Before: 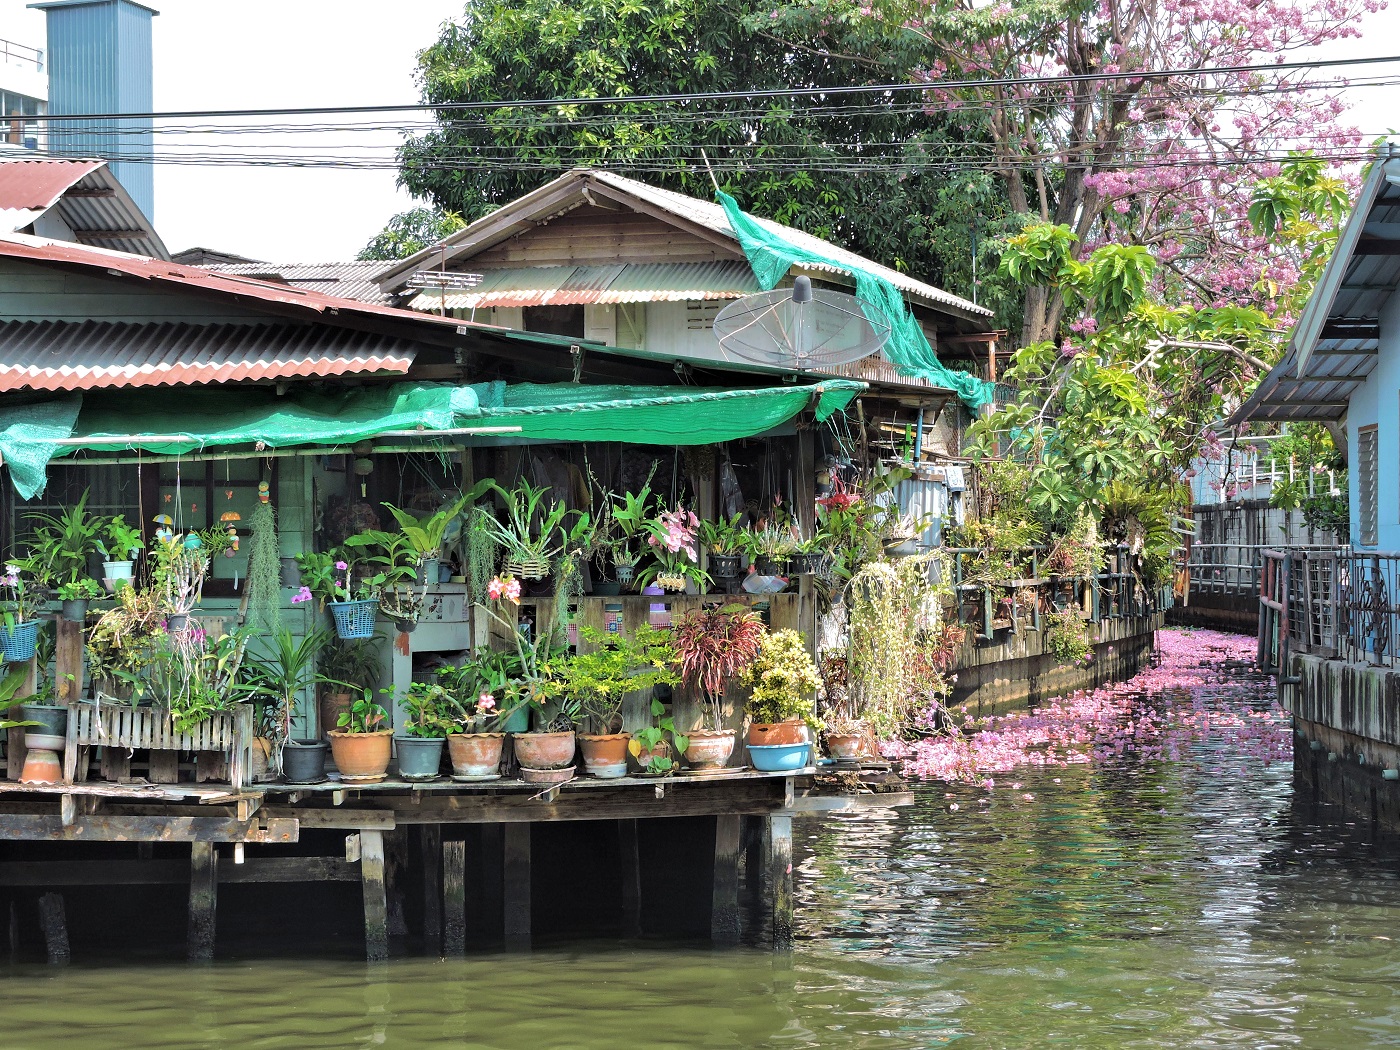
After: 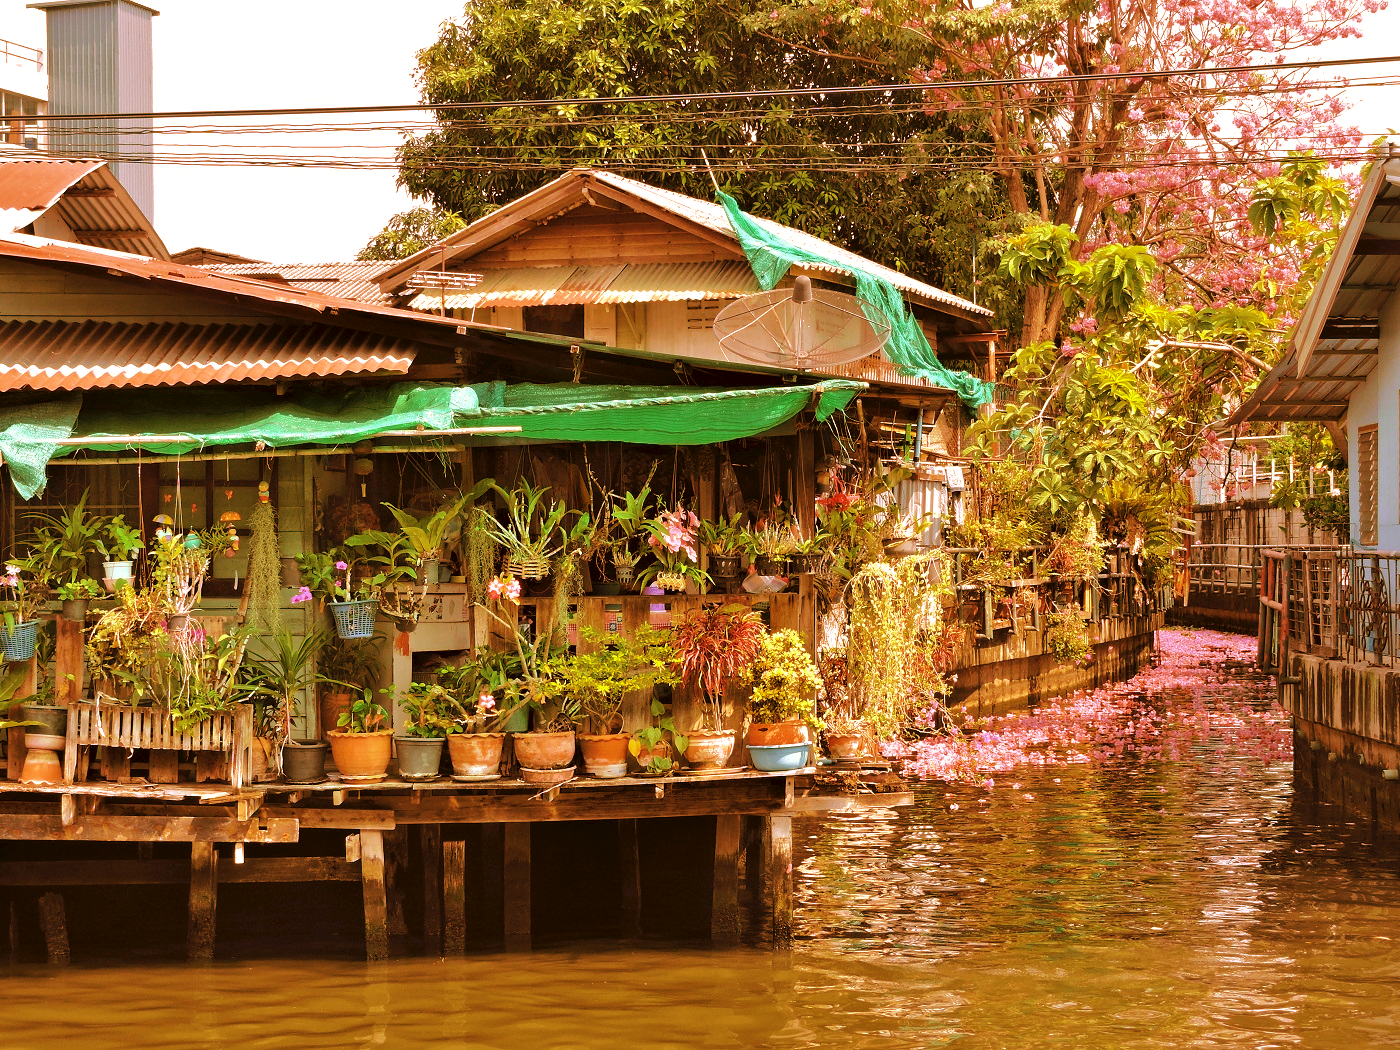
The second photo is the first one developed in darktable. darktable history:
tone curve: curves: ch0 [(0, 0) (0.003, 0.032) (0.011, 0.034) (0.025, 0.039) (0.044, 0.055) (0.069, 0.078) (0.1, 0.111) (0.136, 0.147) (0.177, 0.191) (0.224, 0.238) (0.277, 0.291) (0.335, 0.35) (0.399, 0.41) (0.468, 0.48) (0.543, 0.547) (0.623, 0.621) (0.709, 0.699) (0.801, 0.789) (0.898, 0.884) (1, 1)], preserve colors none
color look up table: target L [100.5, 99.48, 98.47, 93.86, 89.52, 87.47, 80.82, 75.18, 69.73, 69.01, 61.72, 64.22, 46.21, 41.11, 17.66, 67.91, 64.1, 66.6, 56.67, 52, 52.85, 42.12, 30.06, 33.43, 18.23, 96.7, 80, 73.84, 63.64, 67.62, 66.45, 61.46, 55.23, 43.33, 50.1, 43.34, 34.12, 38.89, 18.98, 11.88, 27.97, 0.079, 96.95, 84.33, 66.95, 54.85, 55.81, 23.72, 0.662], target a [-23, -23.46, -19.77, -24.22, -55.33, -31, 6.615, -67.2, -6.322, 19, -63.93, 0.017, -9.857, -44.05, -24.68, 41.51, 51.1, 37.23, 76.56, 80.79, 64.71, 64.84, 39.21, 52.31, 25.54, 17.03, 36.11, 40.7, 63.12, 61.23, 36.97, 89.9, 75.84, 22.3, 33.27, 70.94, 37.13, 65.24, -9.214, 17.94, 51.16, 1.01, -30.31, -7.689, 12.16, -47.69, 4.575, -20.69, -1.059], target b [92.59, 100.46, 32.47, 67.23, 84.77, 86.96, 42.22, 45.2, 51.95, 66.18, 62.96, 69.29, 46.78, 44.56, 25.24, 52.71, 70.18, 75.04, 63.41, 68.19, 60.79, 56.83, 41.52, 45.33, 26.67, -8.666, -11.58, -35.67, 1.273, -31.89, 23.12, -53.32, -63.81, -83.14, 46.01, 47.85, 25.58, -2.838, -17.07, -44.52, 38.58, -8.197, 11.17, -17.95, 24.75, 19.62, -33.9, 0.783, 0.605], num patches 49
